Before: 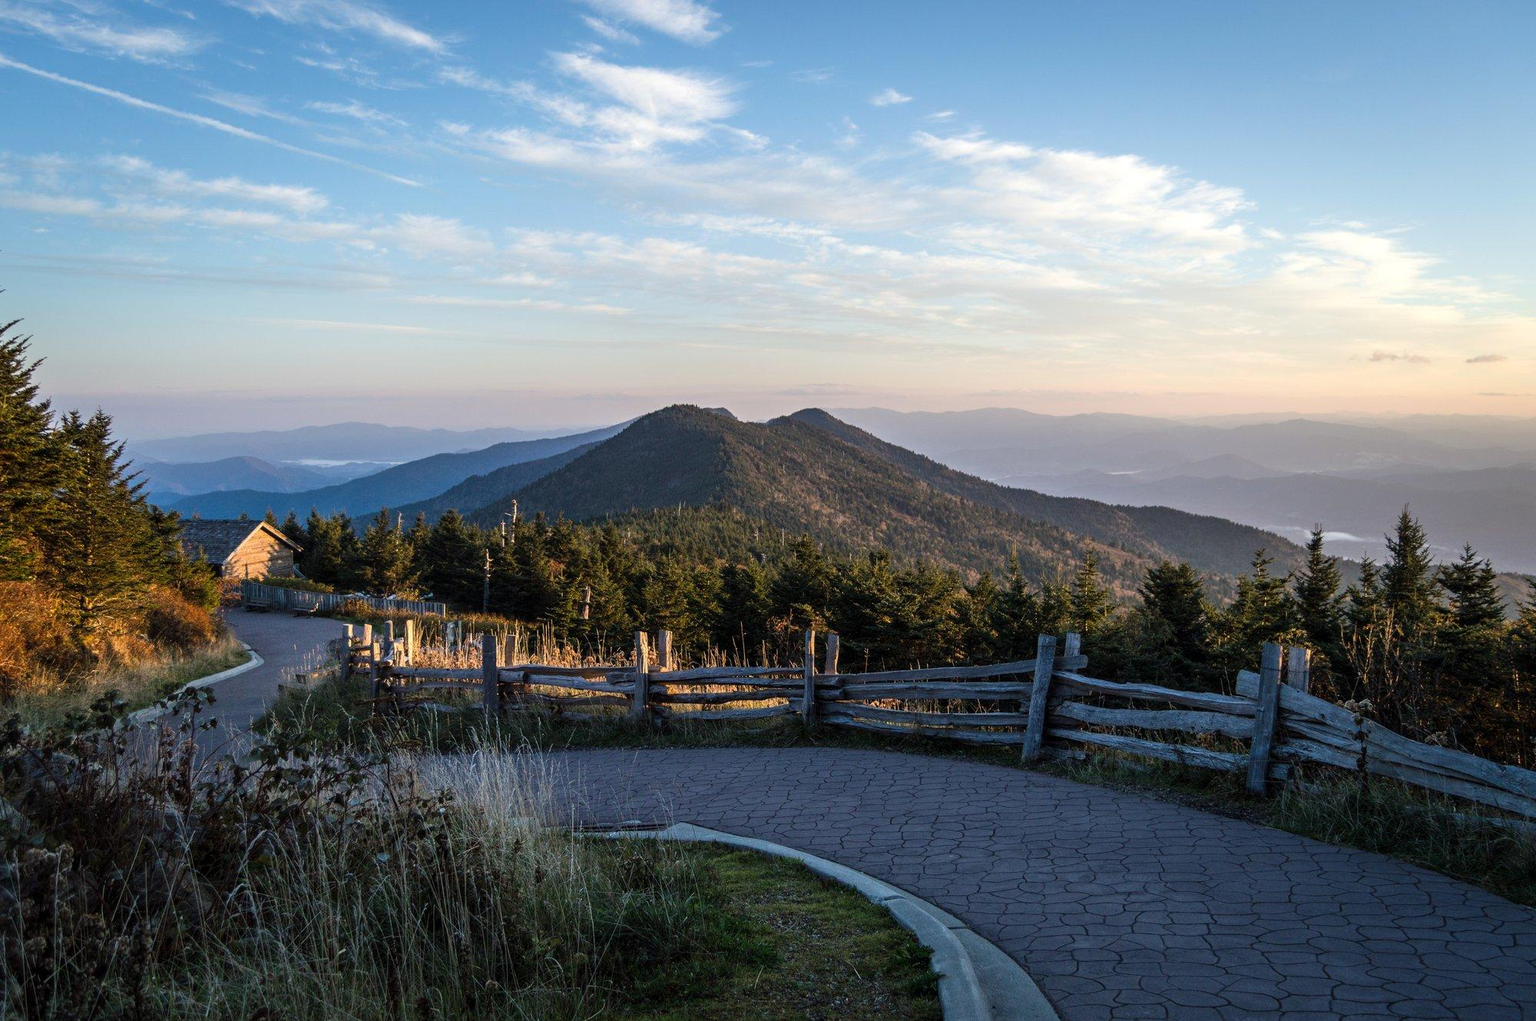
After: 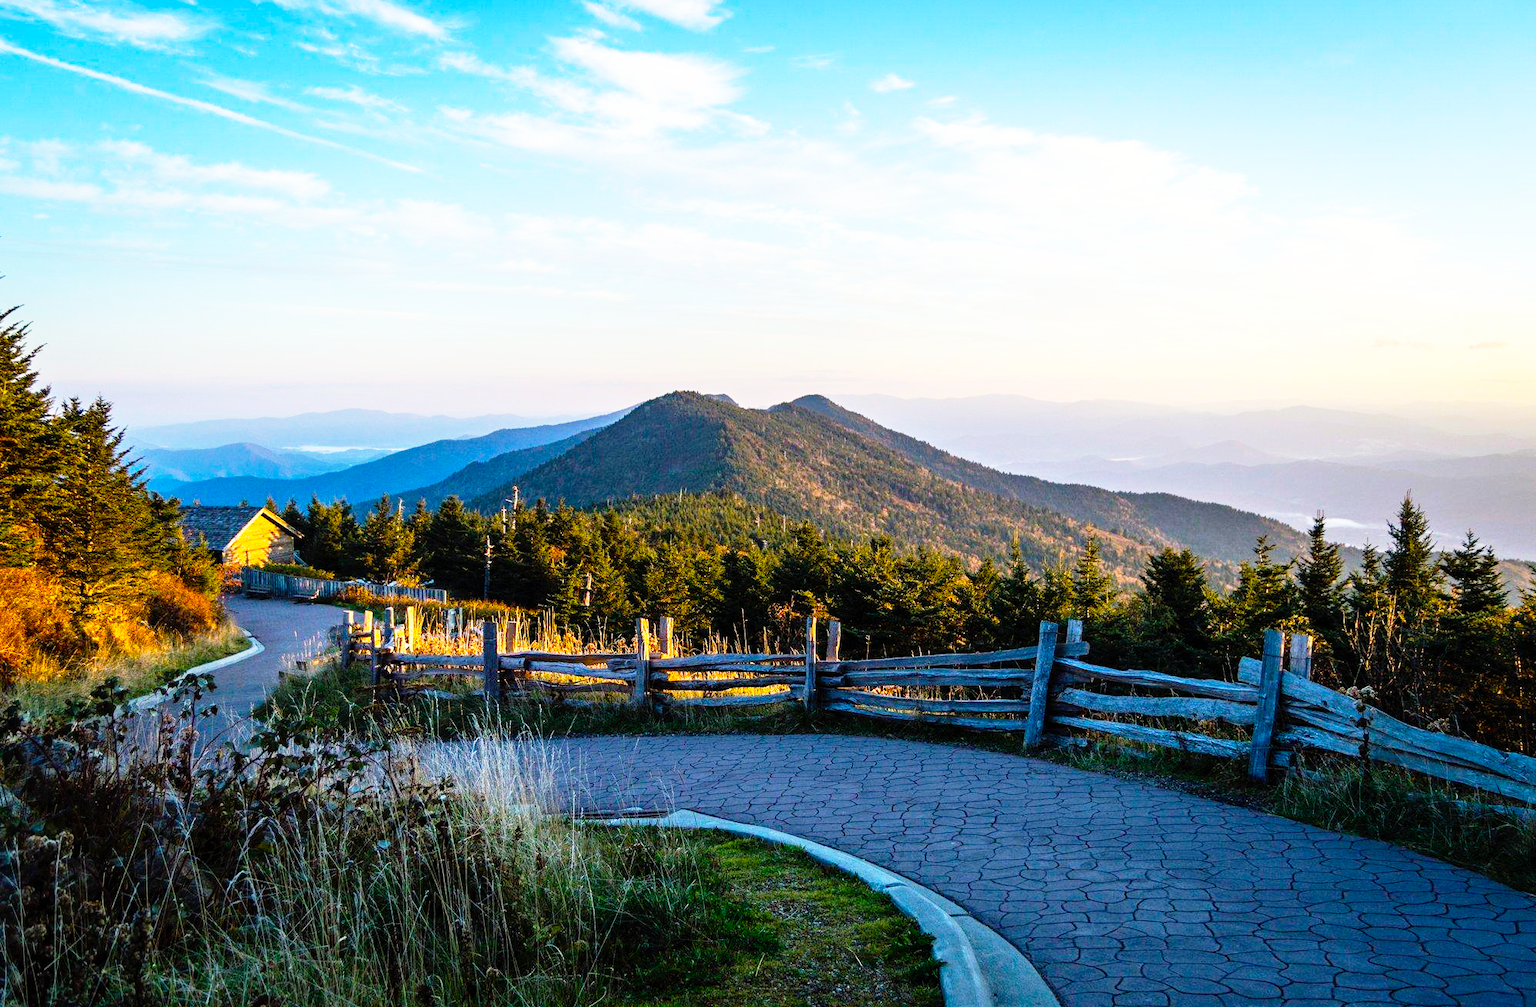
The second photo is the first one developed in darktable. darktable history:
crop: top 1.433%, right 0.109%
base curve: curves: ch0 [(0, 0) (0.012, 0.01) (0.073, 0.168) (0.31, 0.711) (0.645, 0.957) (1, 1)], preserve colors none
color balance rgb: shadows lift › chroma 0.918%, shadows lift › hue 111.76°, perceptual saturation grading › global saturation 76.092%, perceptual saturation grading › shadows -31.131%, global vibrance 9.267%
